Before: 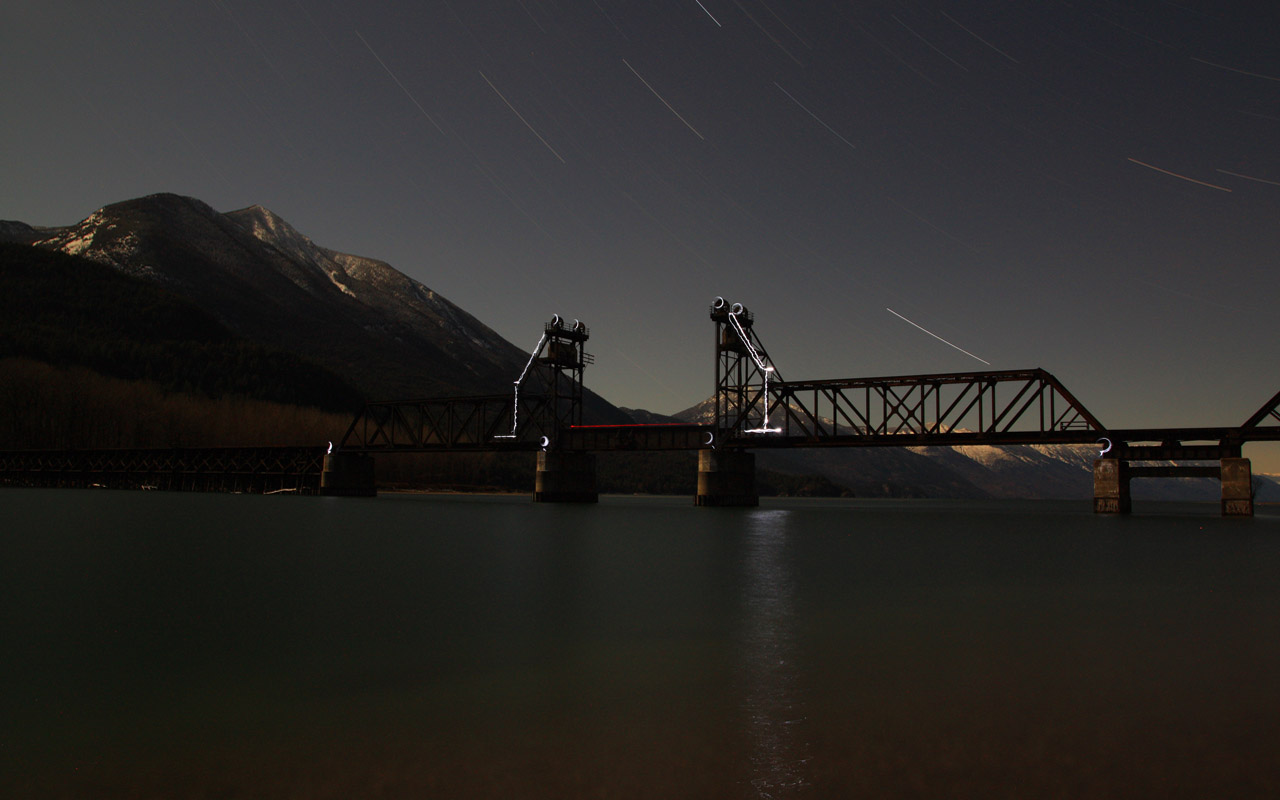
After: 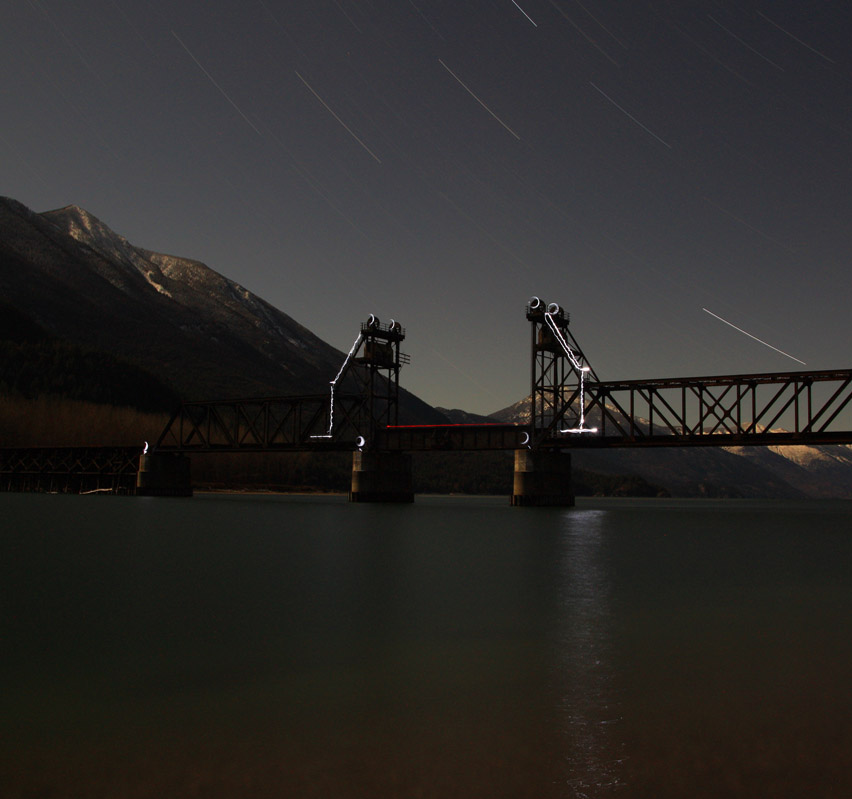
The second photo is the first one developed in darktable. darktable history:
crop and rotate: left 14.385%, right 18.987%
